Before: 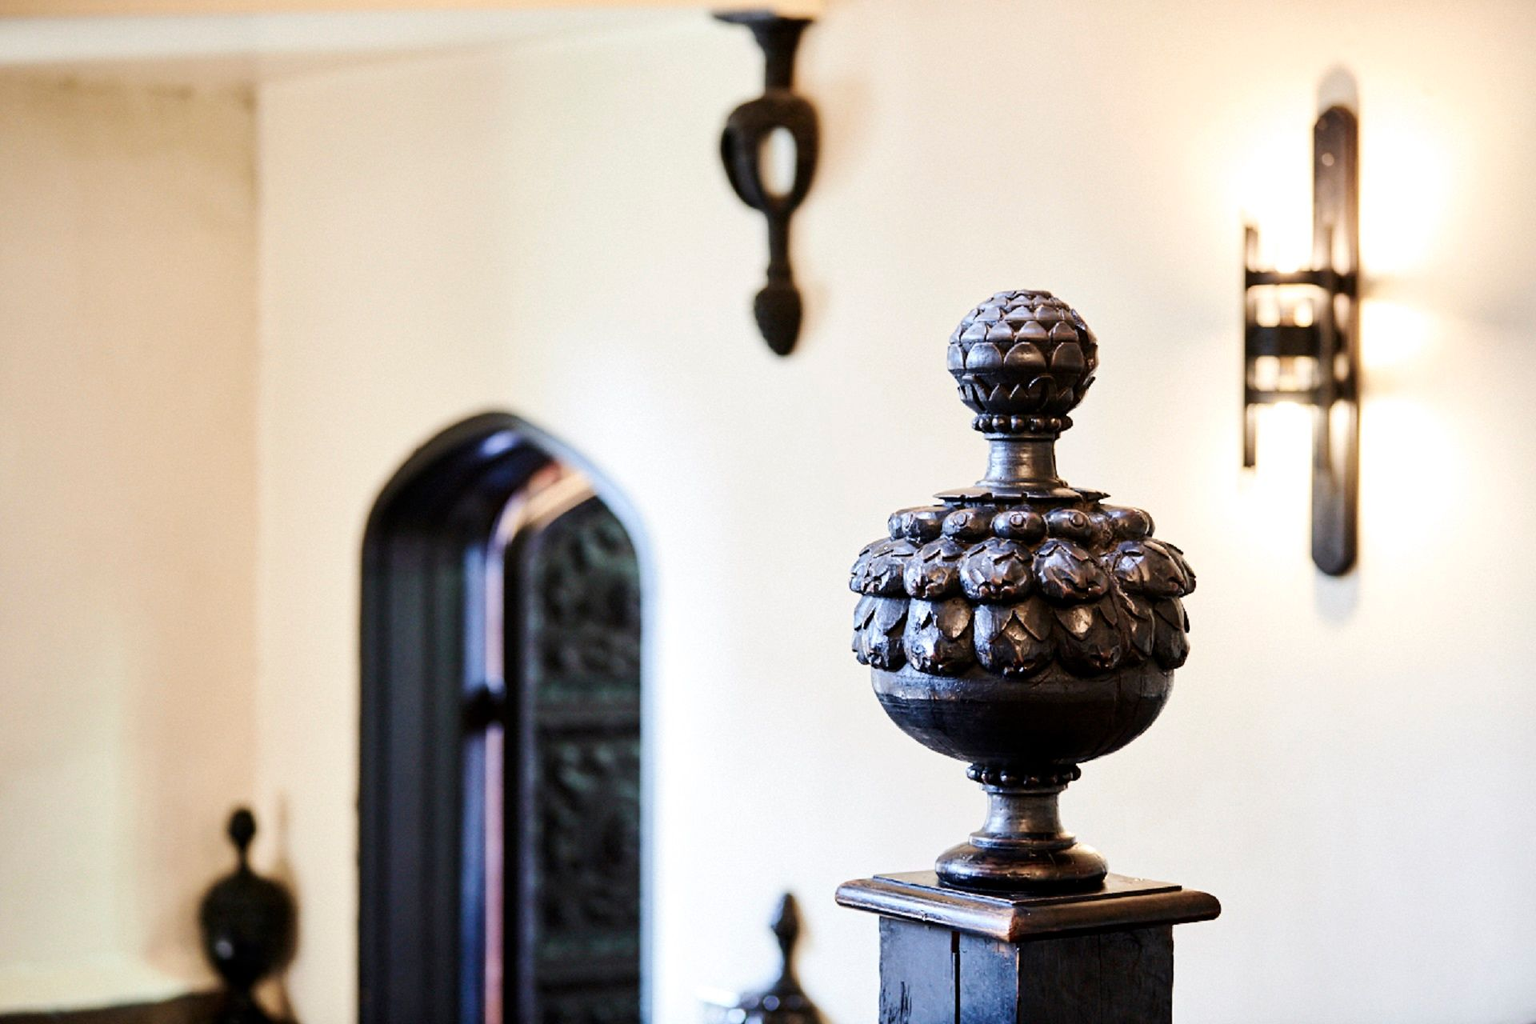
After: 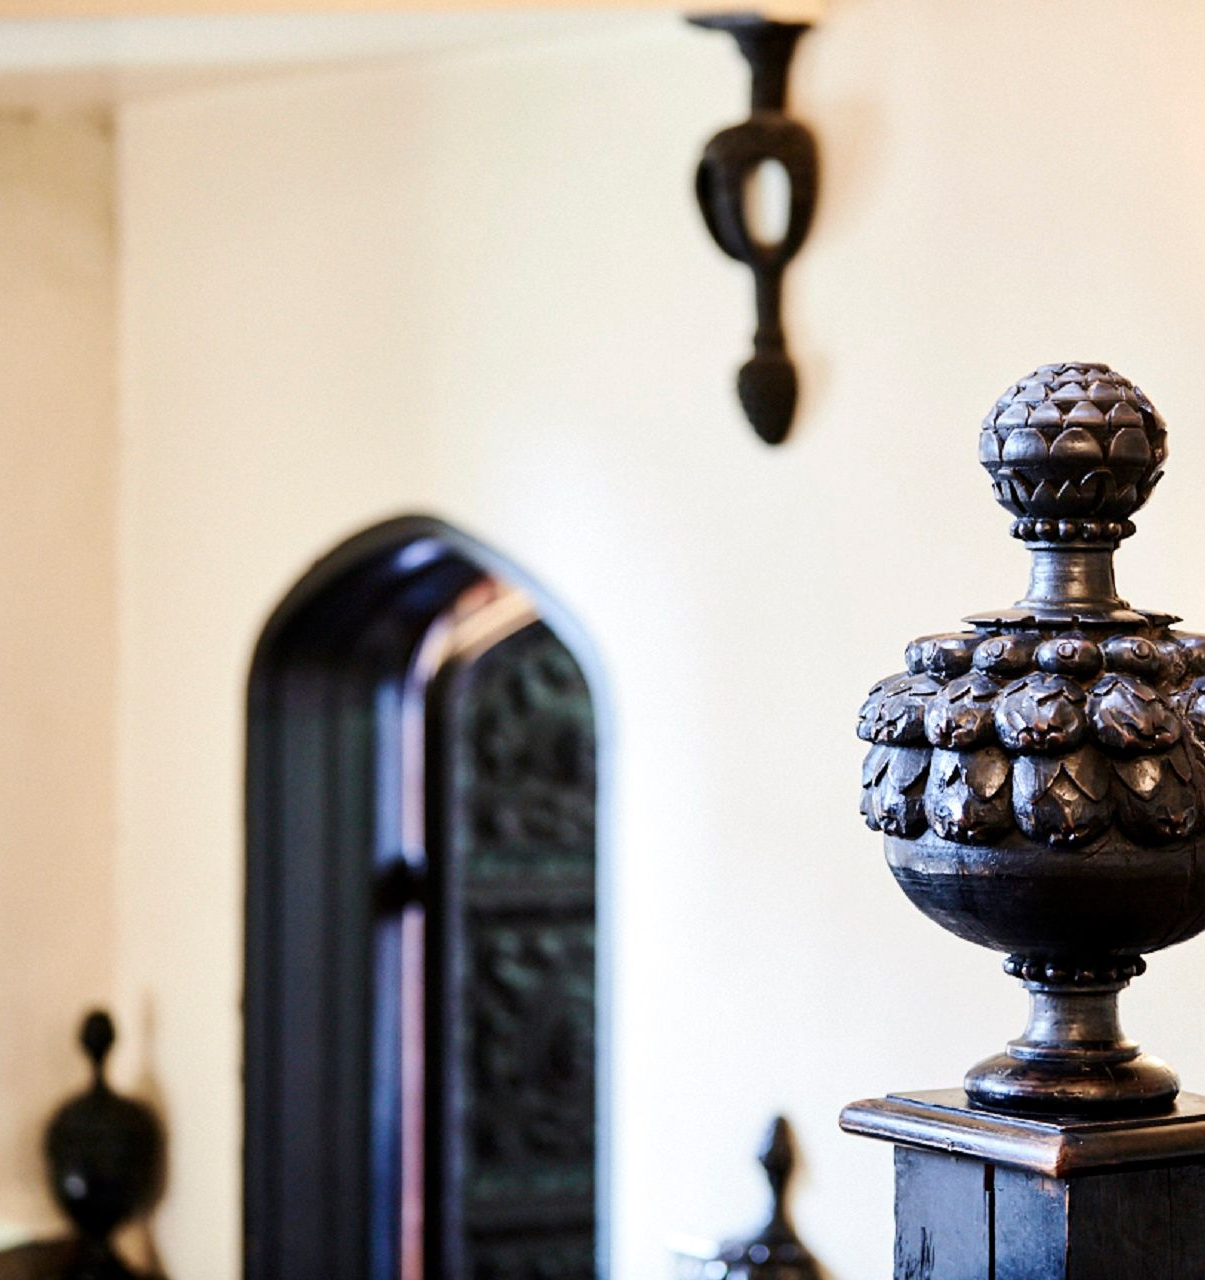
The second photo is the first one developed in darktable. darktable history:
crop: left 10.727%, right 26.489%
